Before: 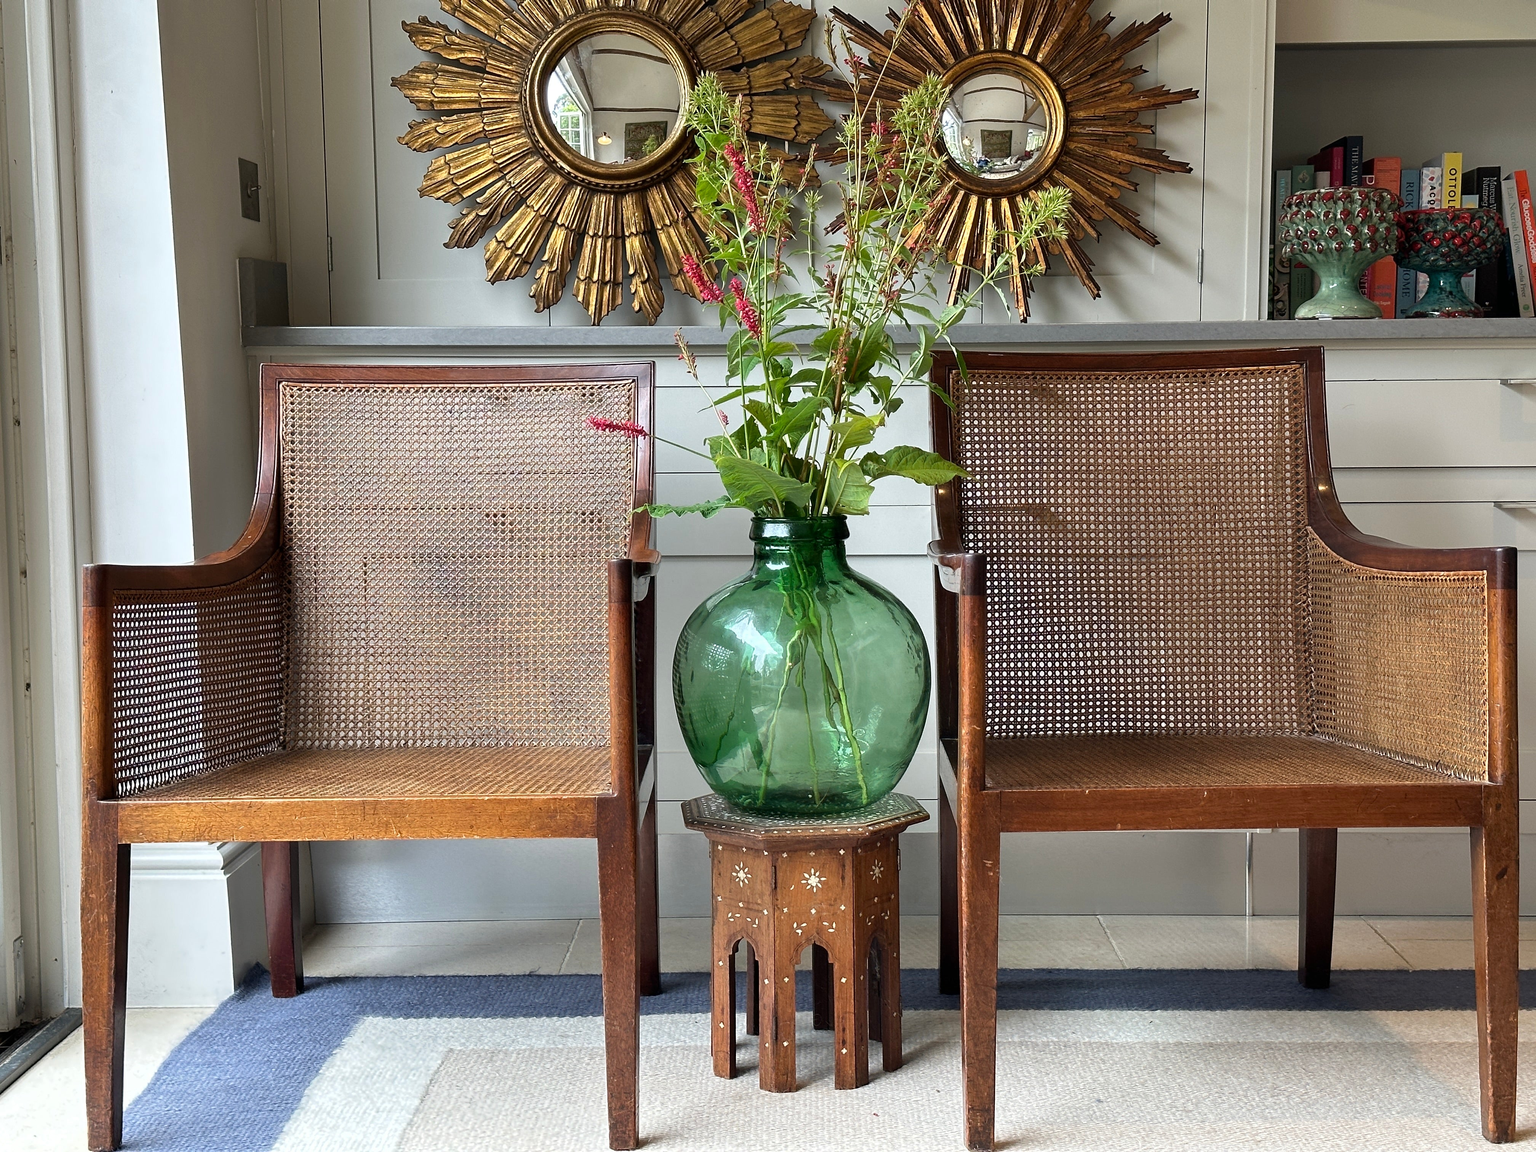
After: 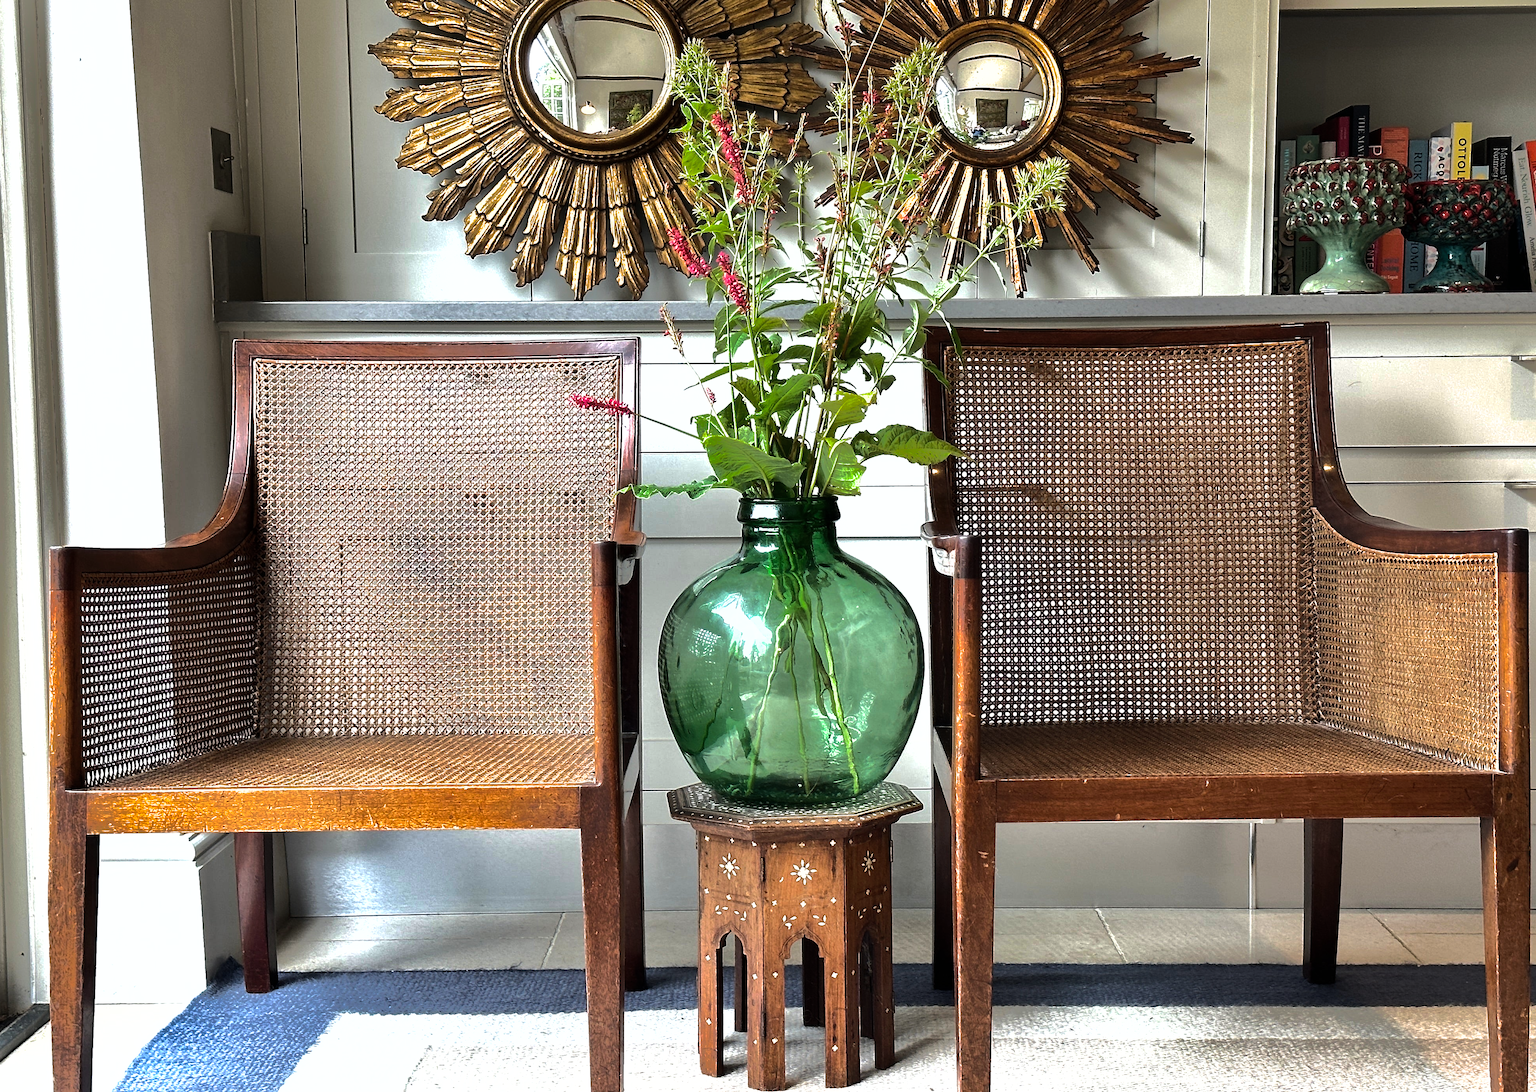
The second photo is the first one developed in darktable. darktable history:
crop: left 2.245%, top 3.009%, right 0.724%, bottom 4.963%
shadows and highlights: shadows 25.97, highlights -70.55
tone equalizer: -8 EV -1.09 EV, -7 EV -1 EV, -6 EV -0.868 EV, -5 EV -0.606 EV, -3 EV 0.604 EV, -2 EV 0.887 EV, -1 EV 1 EV, +0 EV 1.06 EV, edges refinement/feathering 500, mask exposure compensation -1.57 EV, preserve details no
